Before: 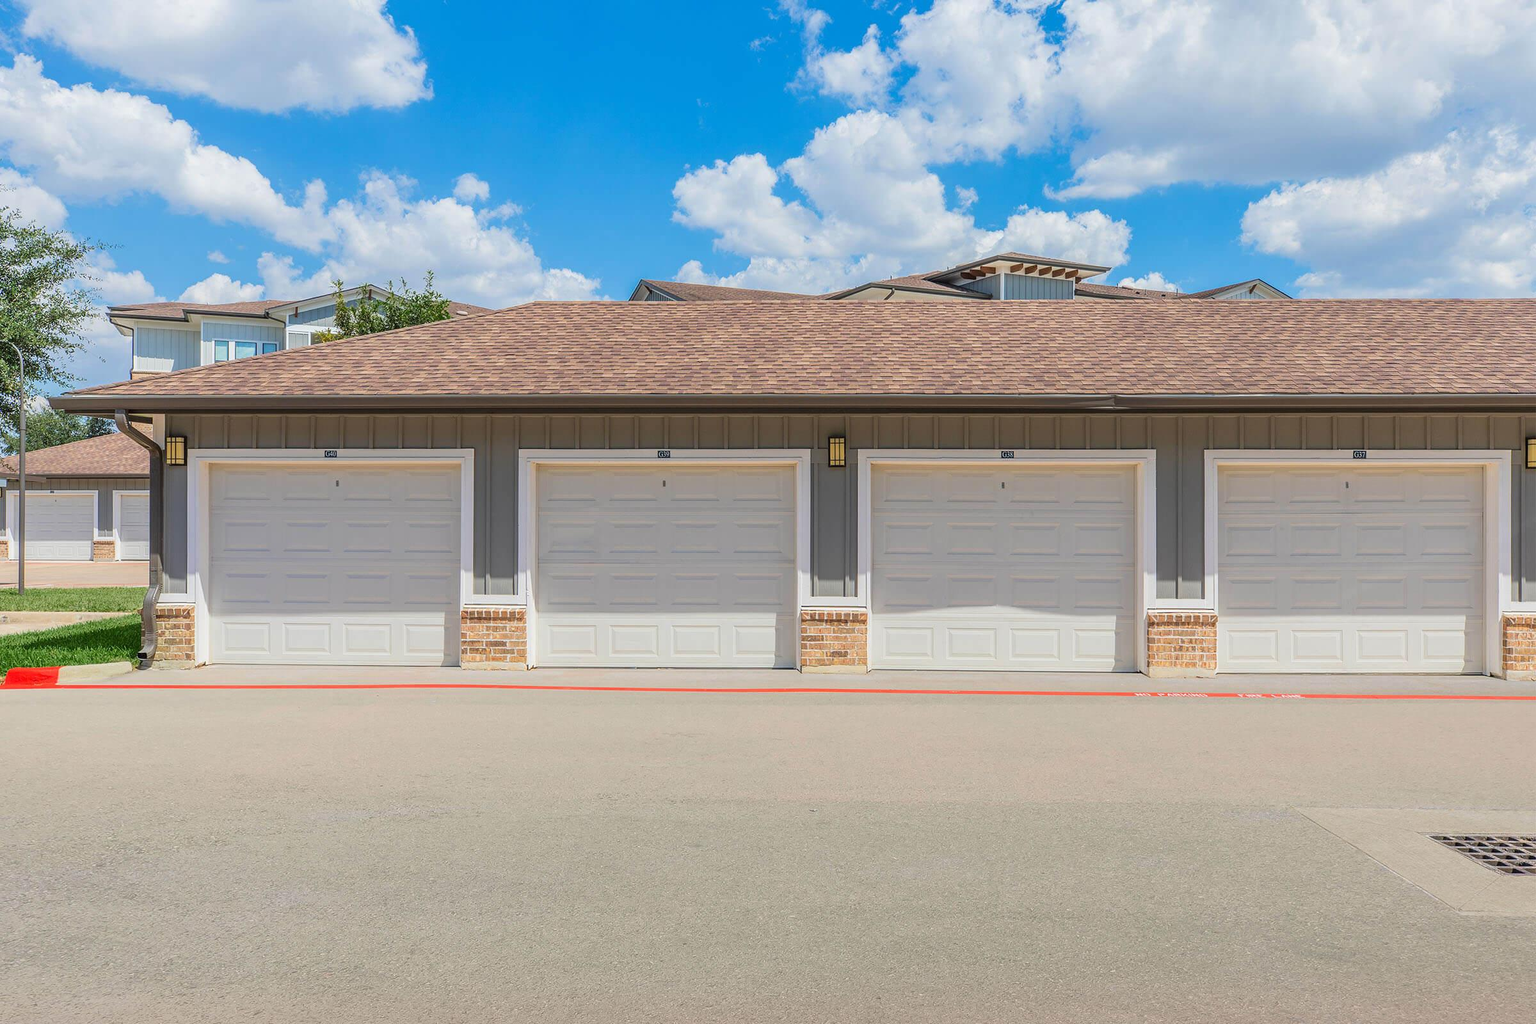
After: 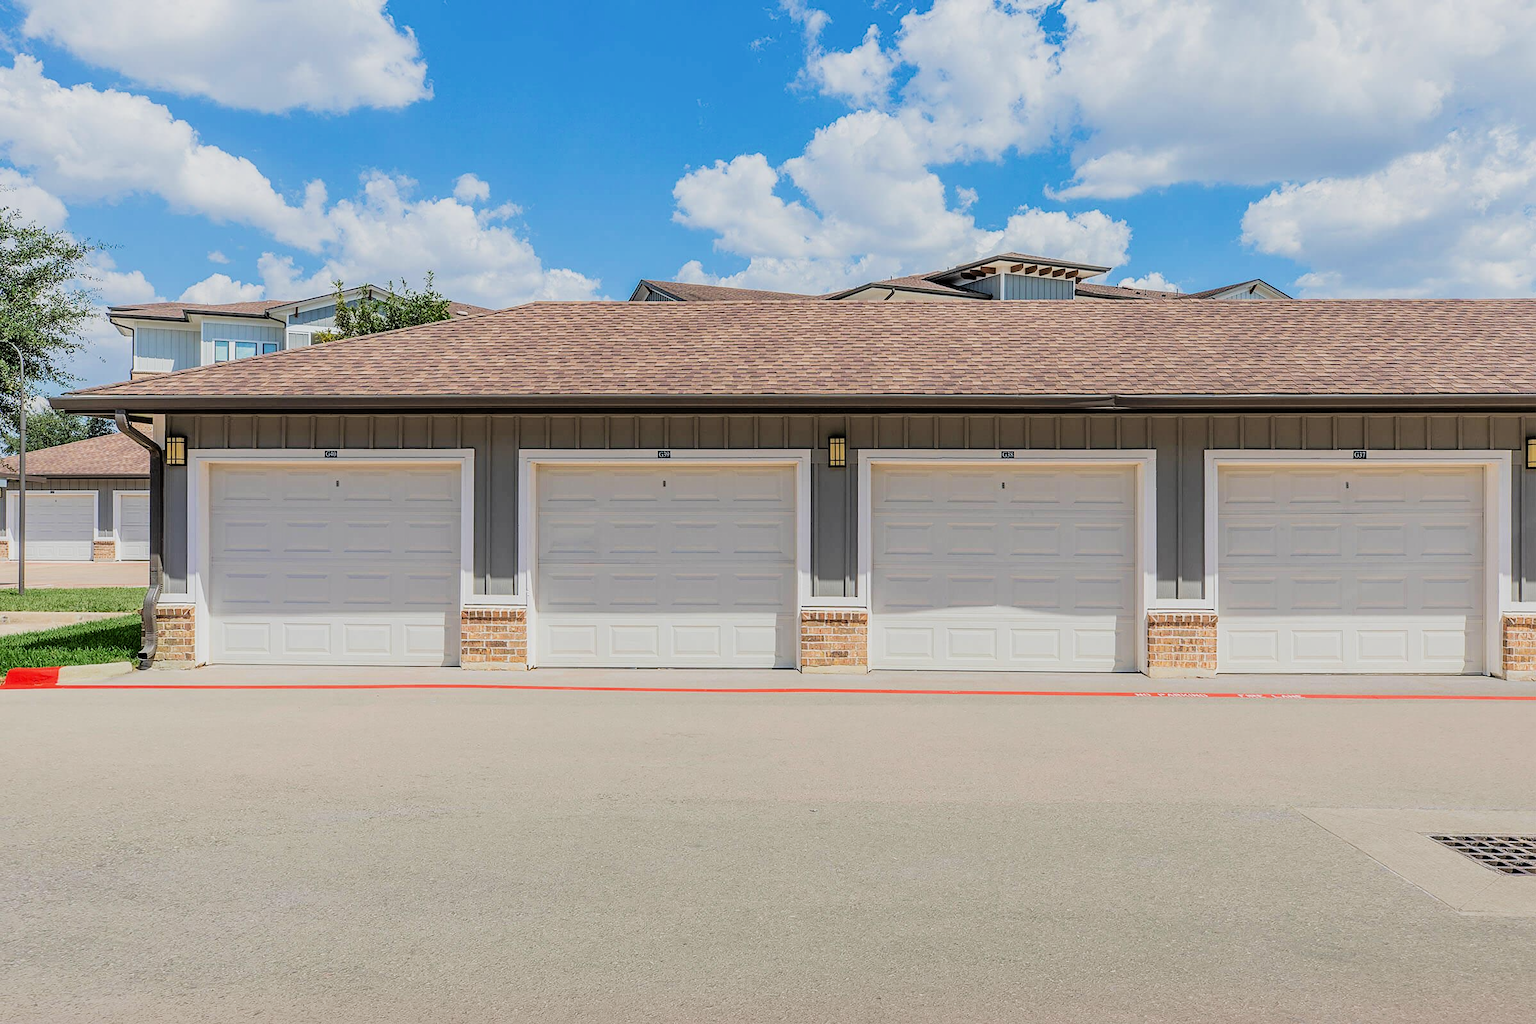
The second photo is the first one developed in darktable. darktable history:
filmic rgb: black relative exposure -5.02 EV, white relative exposure 3.56 EV, hardness 3.19, contrast 1.193, highlights saturation mix -48.6%
sharpen: amount 0.206
